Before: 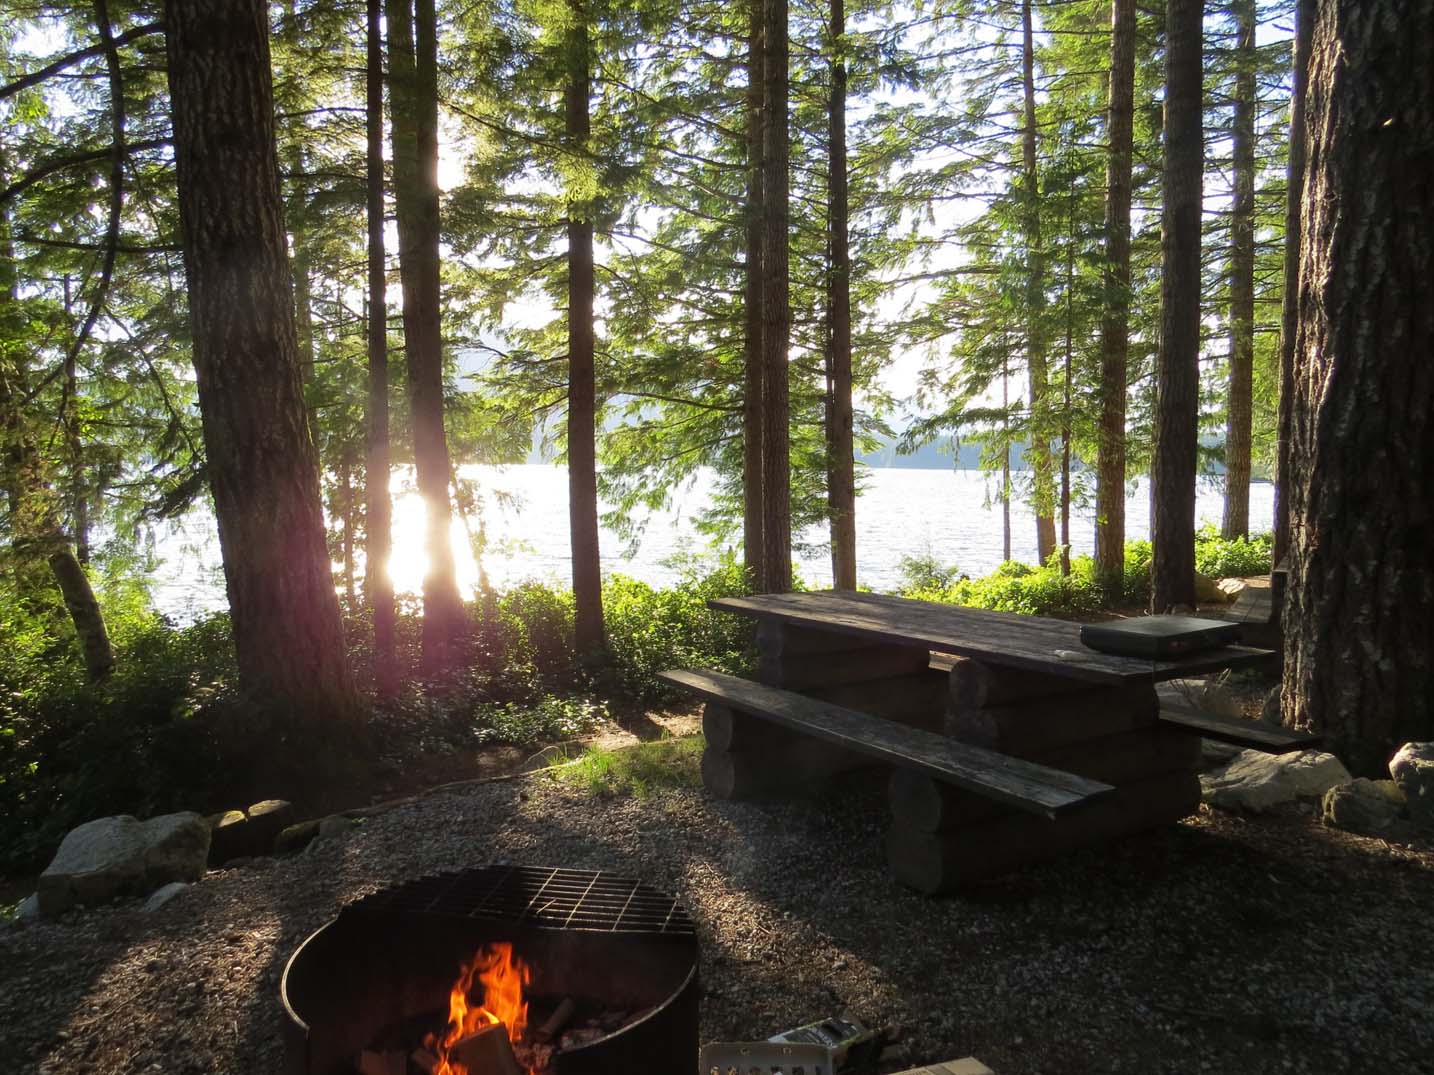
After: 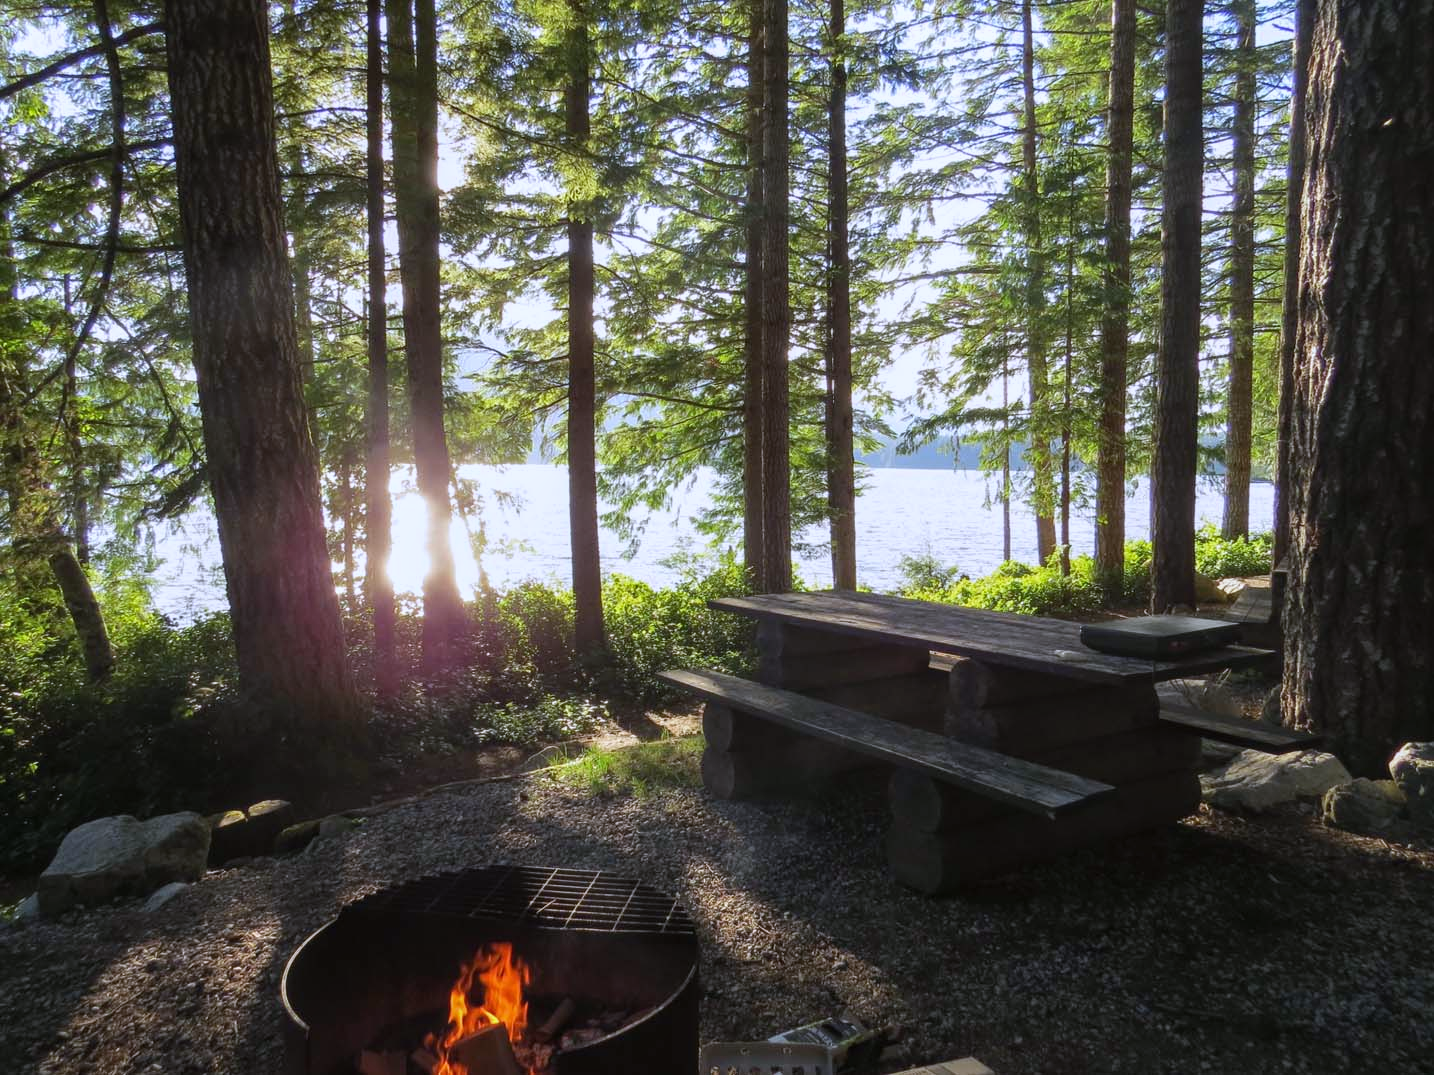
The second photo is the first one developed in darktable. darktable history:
white balance: red 0.967, blue 1.119, emerald 0.756
local contrast: detail 110%
